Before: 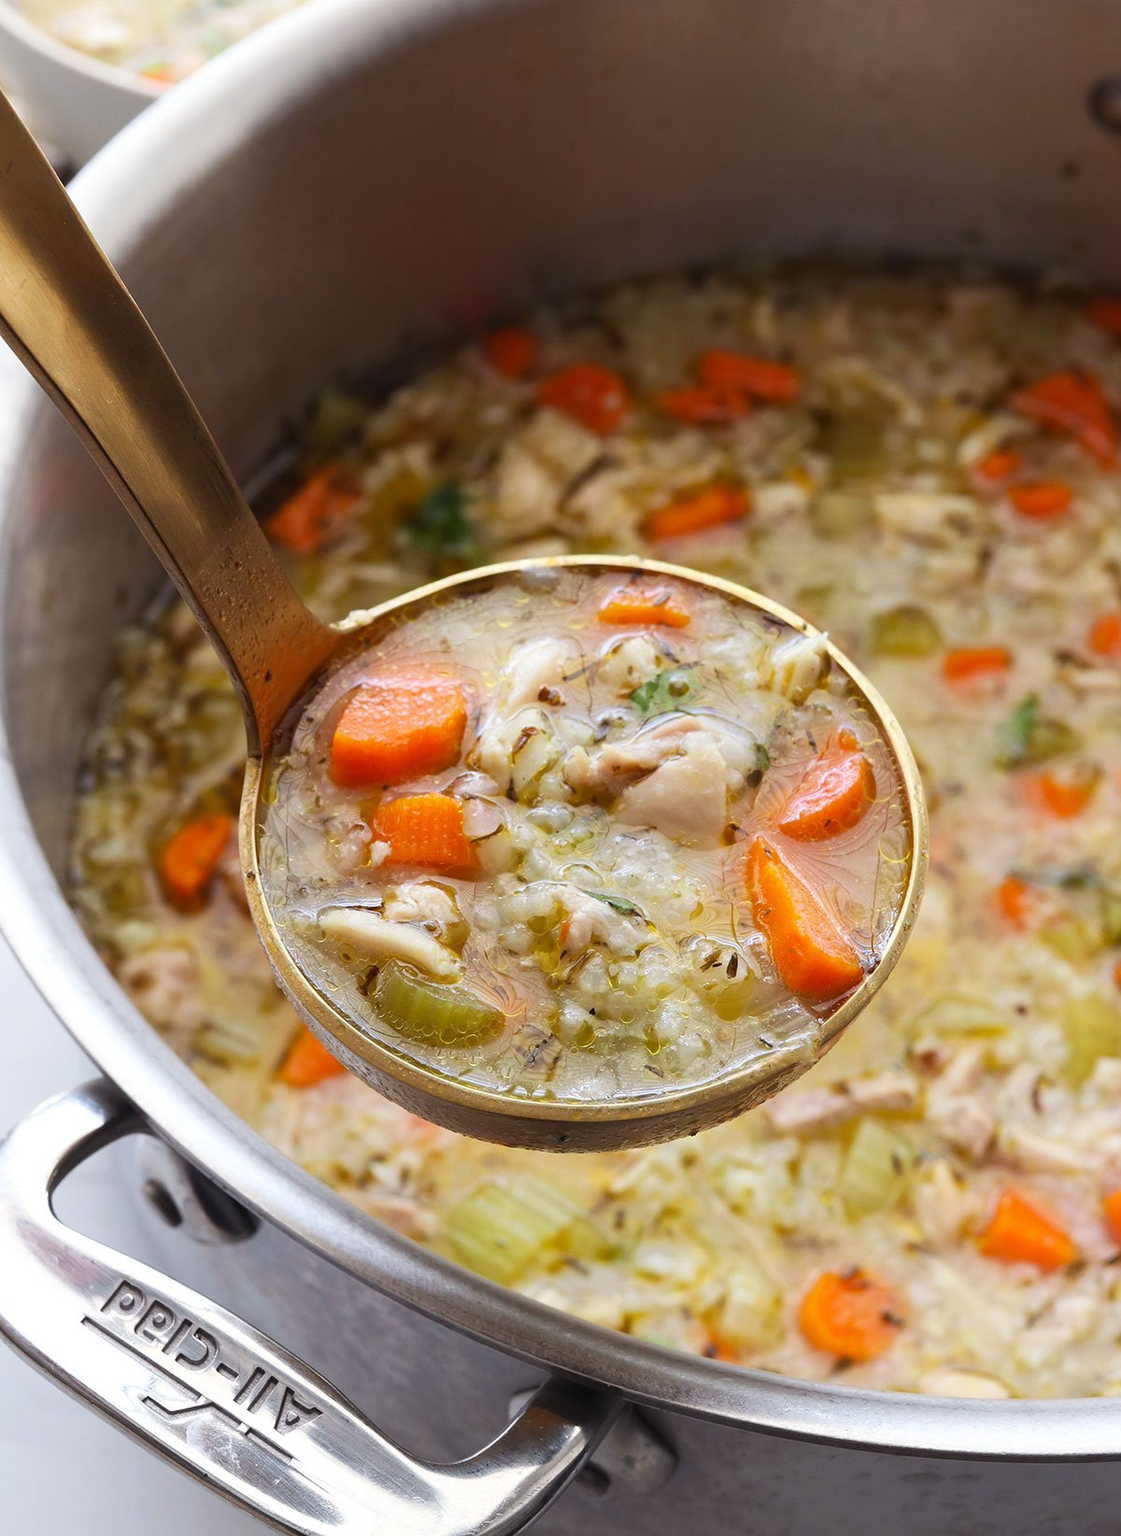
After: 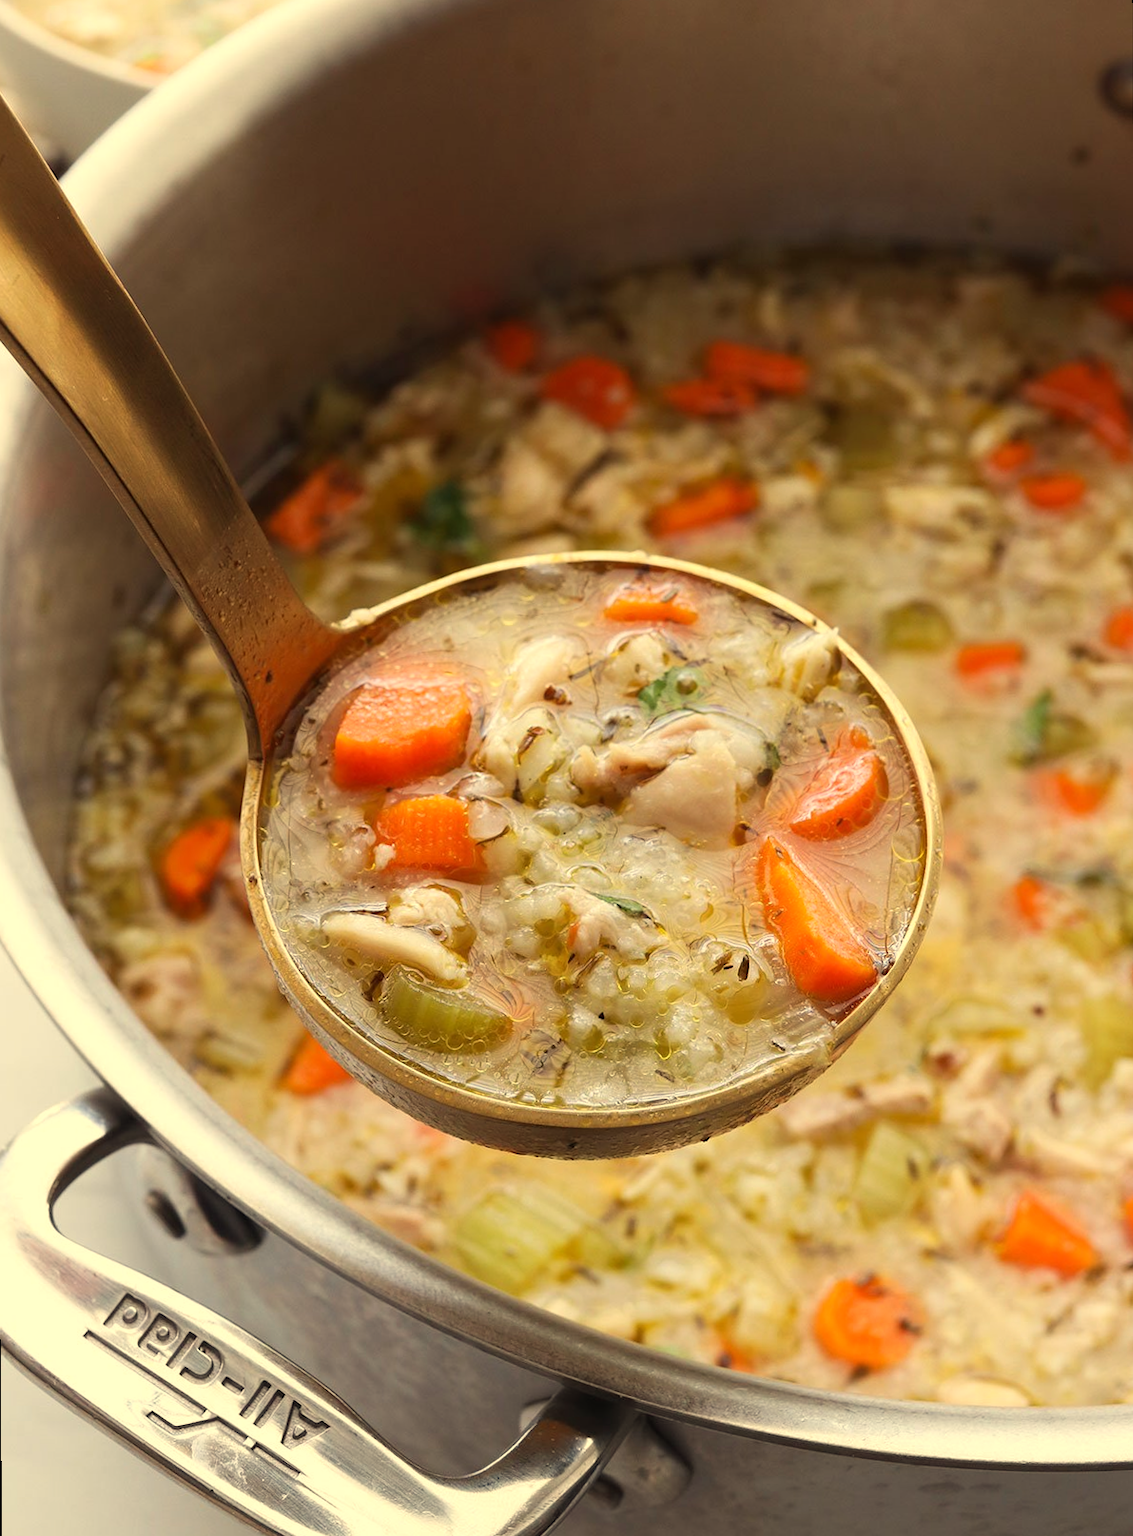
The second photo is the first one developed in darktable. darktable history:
rotate and perspective: rotation -0.45°, automatic cropping original format, crop left 0.008, crop right 0.992, crop top 0.012, crop bottom 0.988
white balance: red 1.08, blue 0.791
